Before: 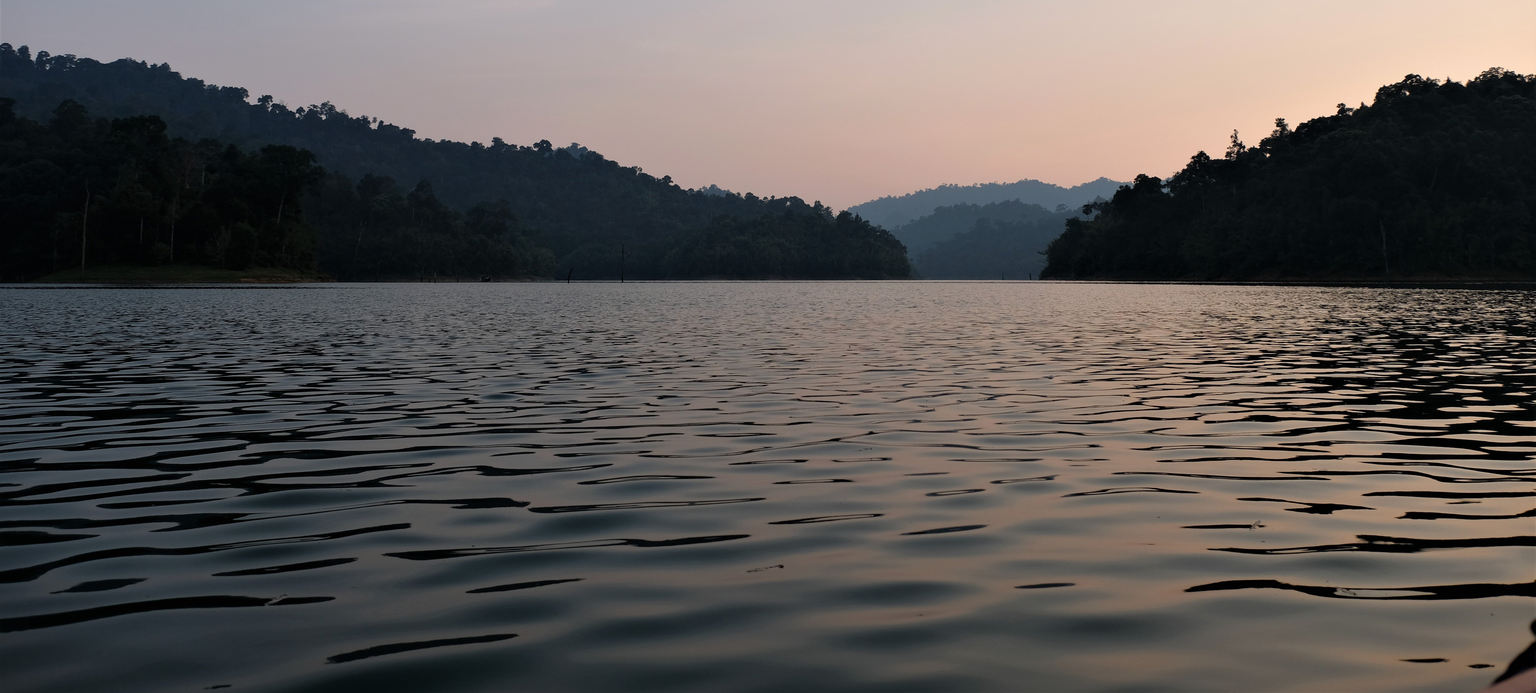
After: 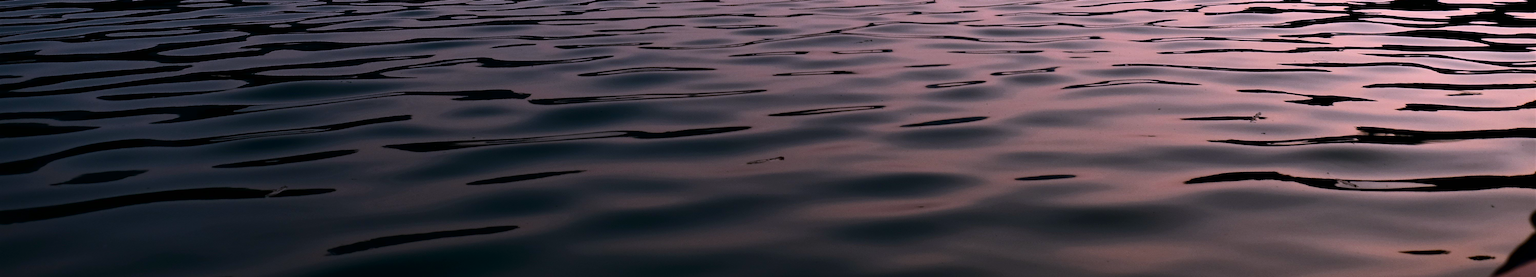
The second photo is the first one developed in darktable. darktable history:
crop and rotate: top 59.017%, bottom 0.871%
contrast brightness saturation: contrast 0.411, brightness 0.054, saturation 0.263
color correction: highlights a* 15.96, highlights b* -20.68
